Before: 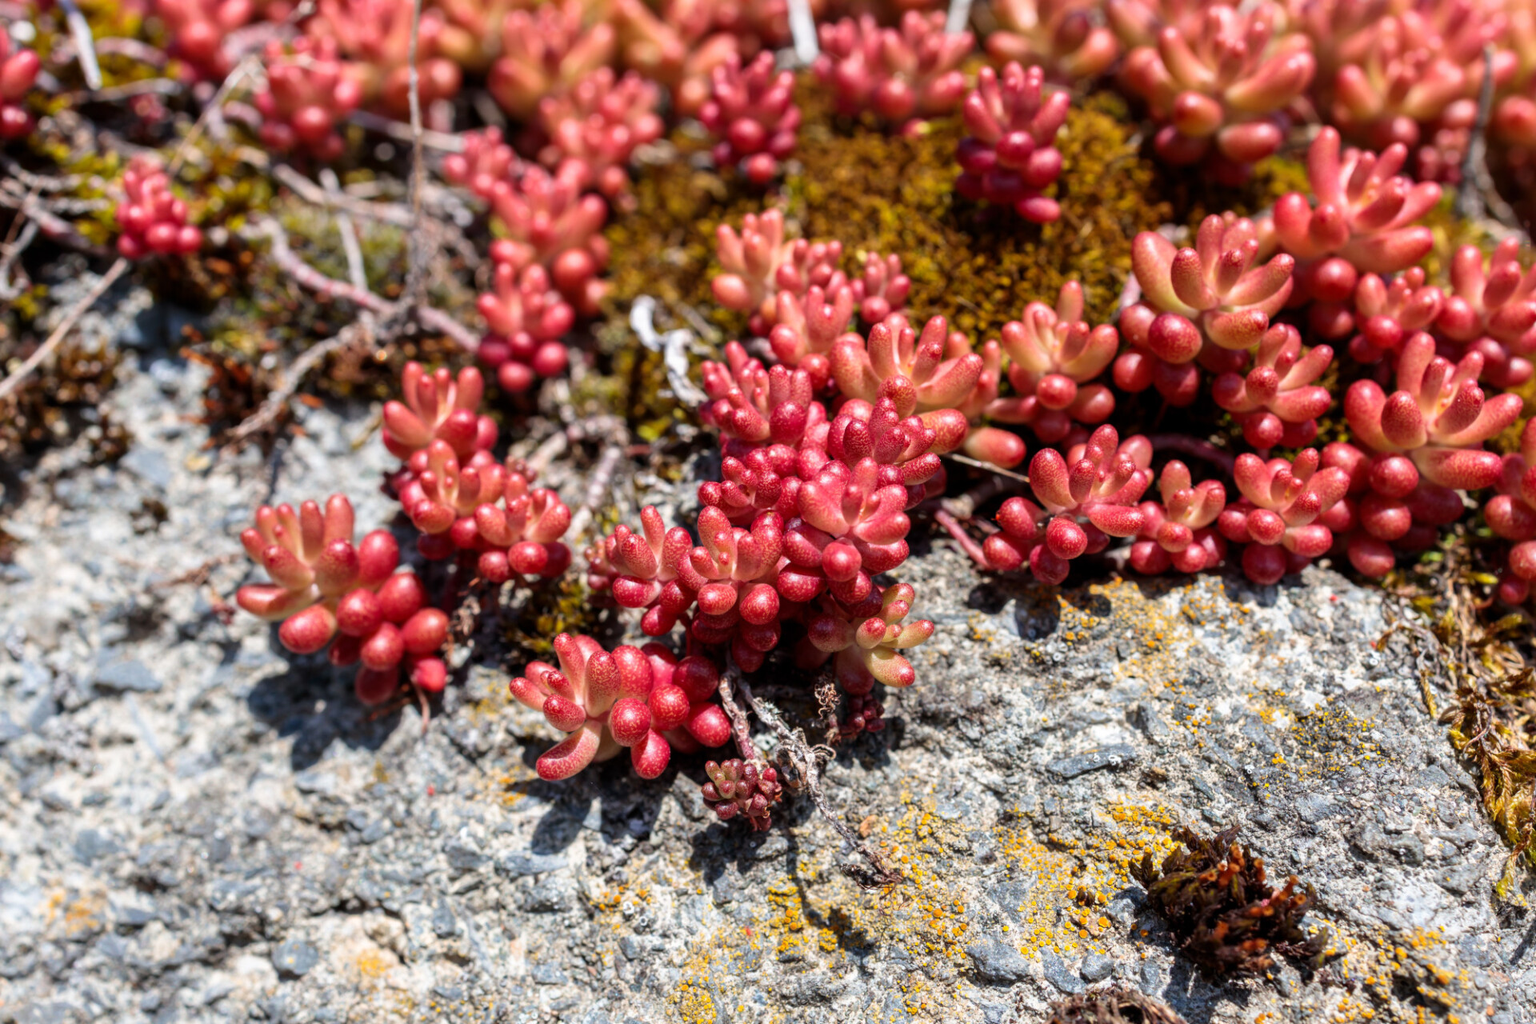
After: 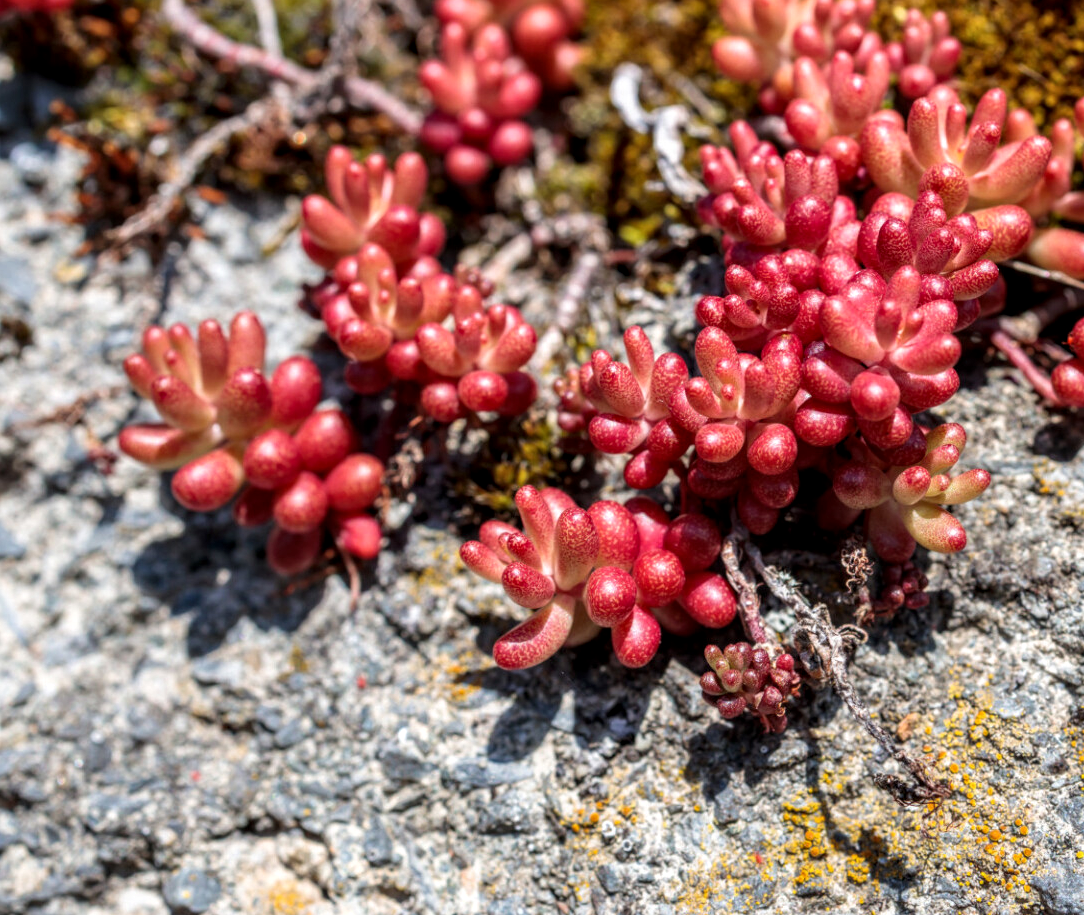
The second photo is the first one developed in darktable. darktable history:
local contrast: highlights 55%, shadows 51%, detail 130%, midtone range 0.453
crop: left 9.243%, top 23.979%, right 34.28%, bottom 4.466%
